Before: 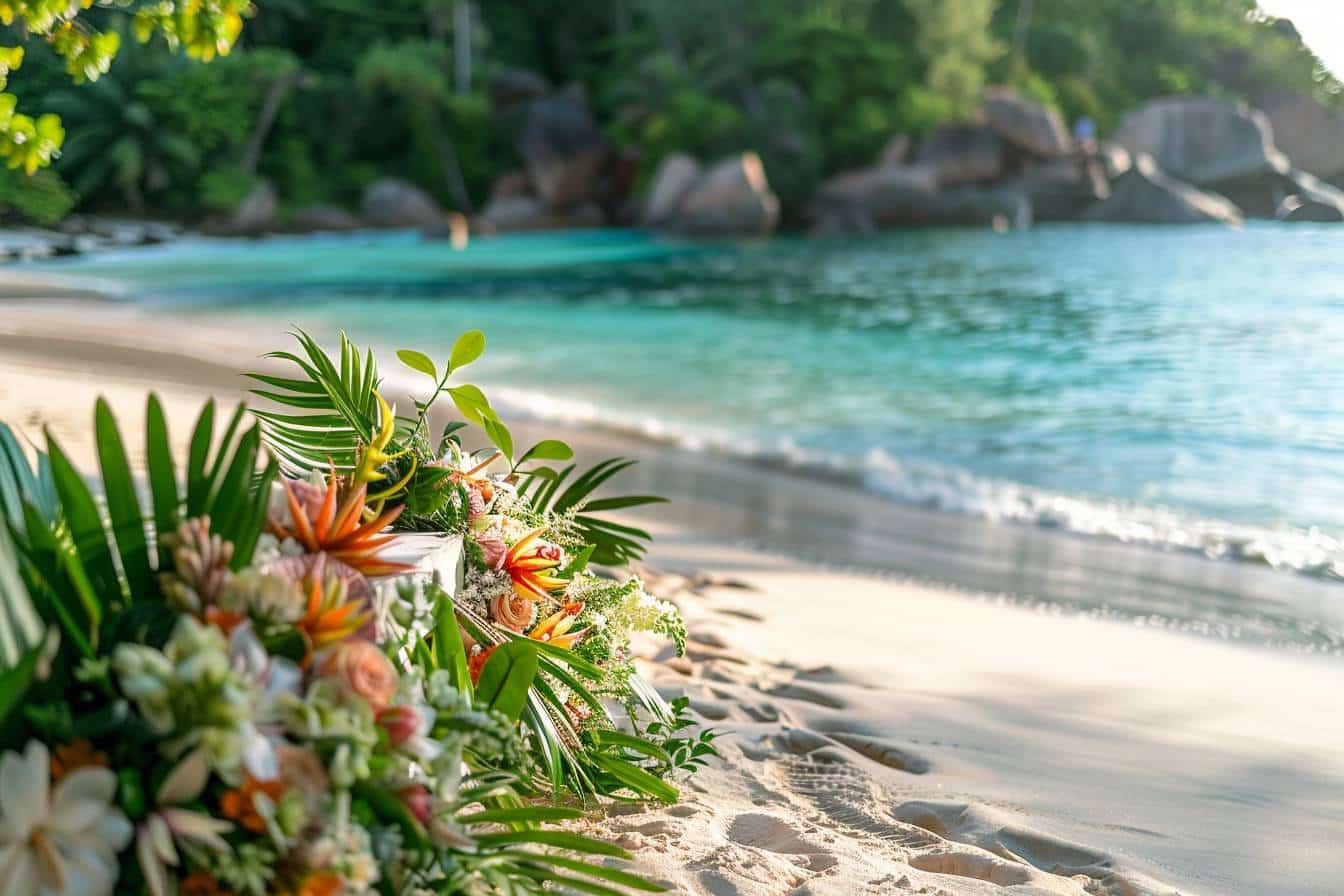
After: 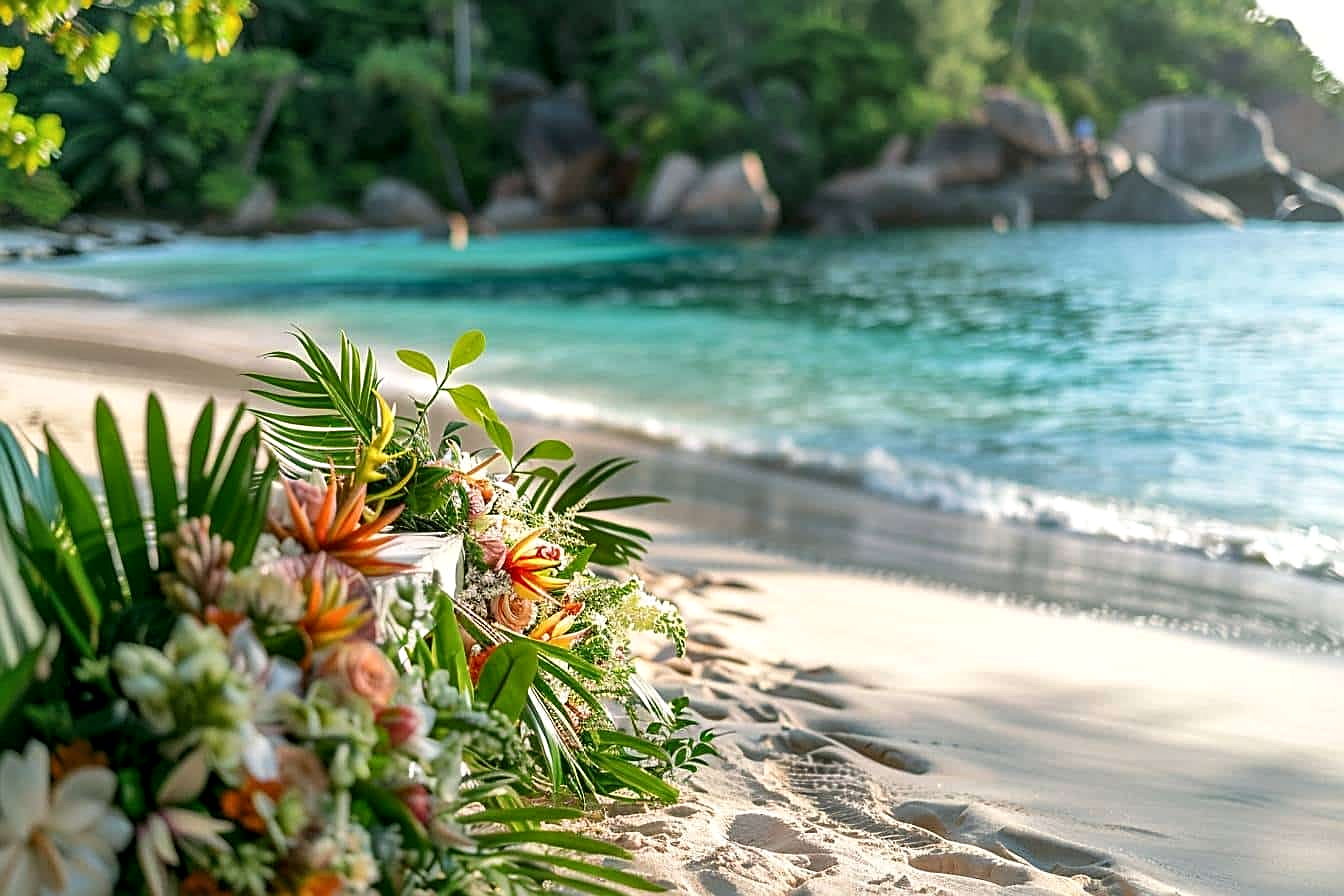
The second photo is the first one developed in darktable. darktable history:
sharpen: on, module defaults
local contrast: mode bilateral grid, contrast 21, coarseness 51, detail 132%, midtone range 0.2
